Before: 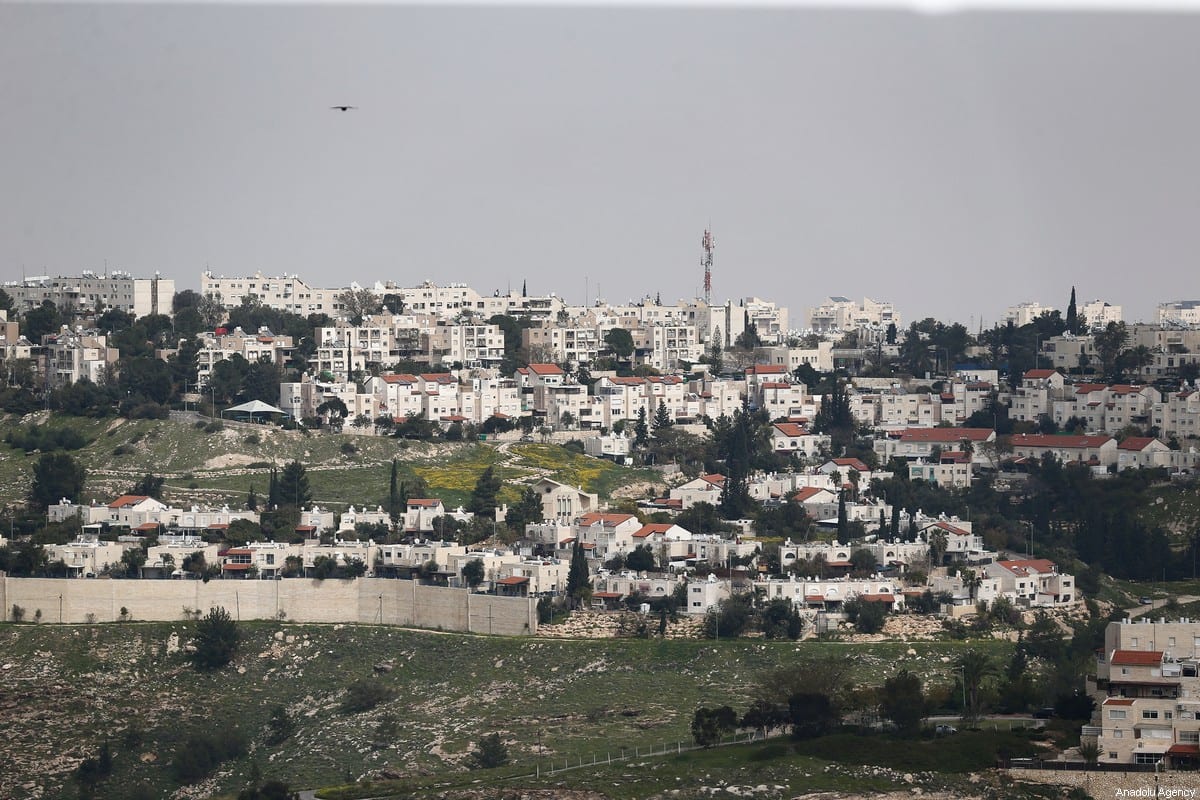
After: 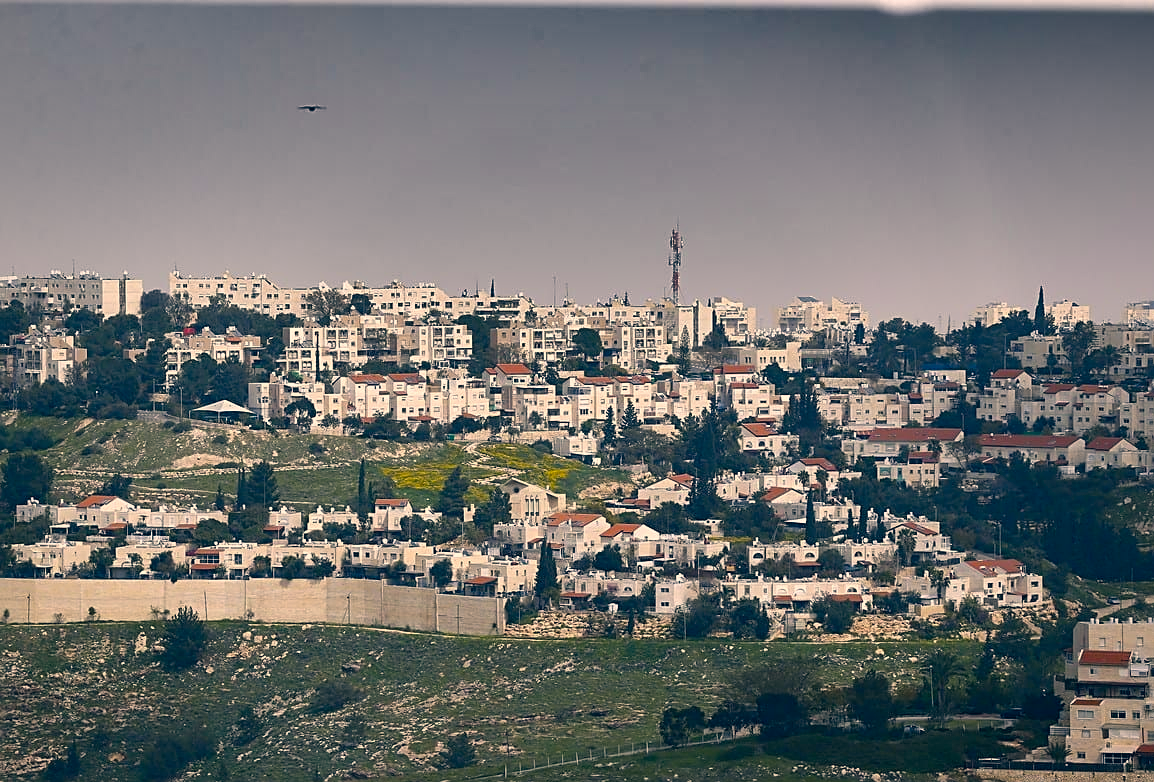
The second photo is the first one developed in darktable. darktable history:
color correction: highlights a* 10.26, highlights b* 14.76, shadows a* -9.76, shadows b* -14.95
crop and rotate: left 2.742%, right 1.023%, bottom 2.137%
sharpen: on, module defaults
shadows and highlights: shadows 20.86, highlights -81.68, soften with gaussian
color balance rgb: perceptual saturation grading › global saturation 37.237%
